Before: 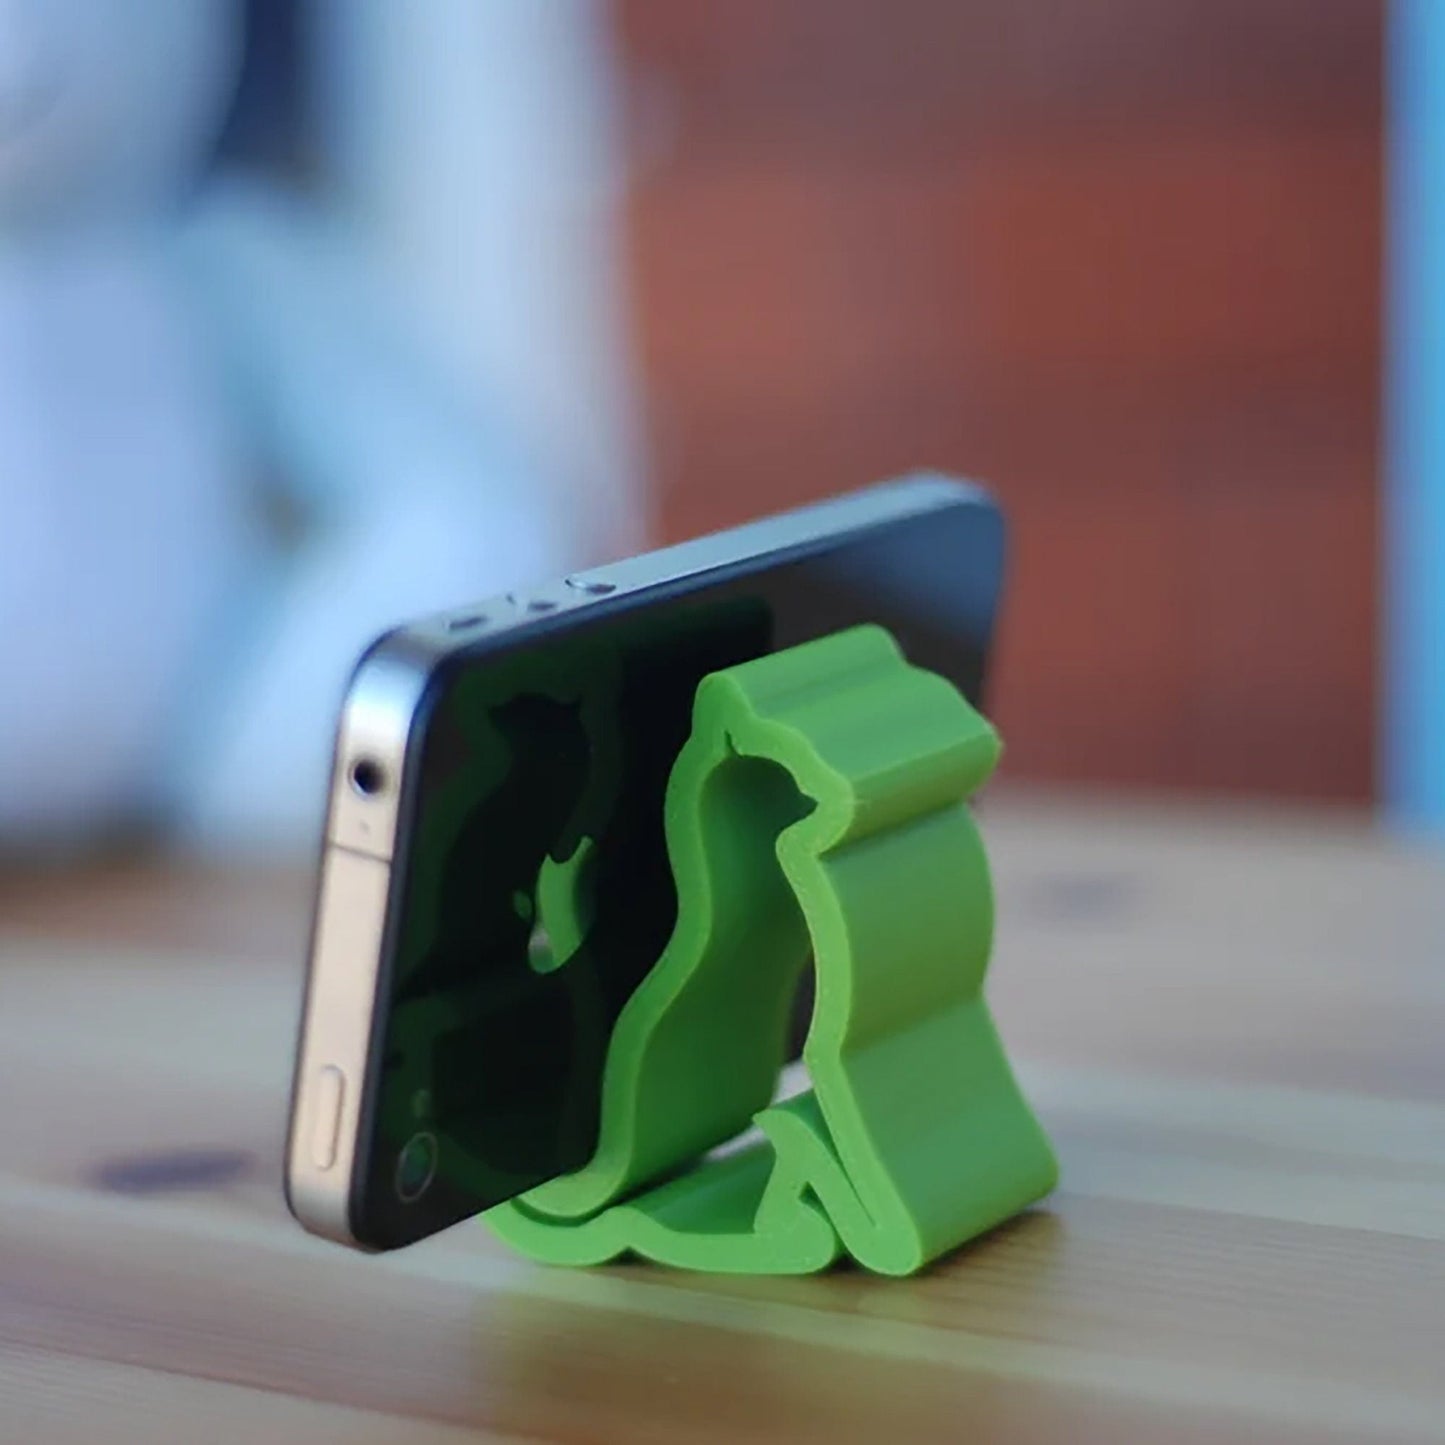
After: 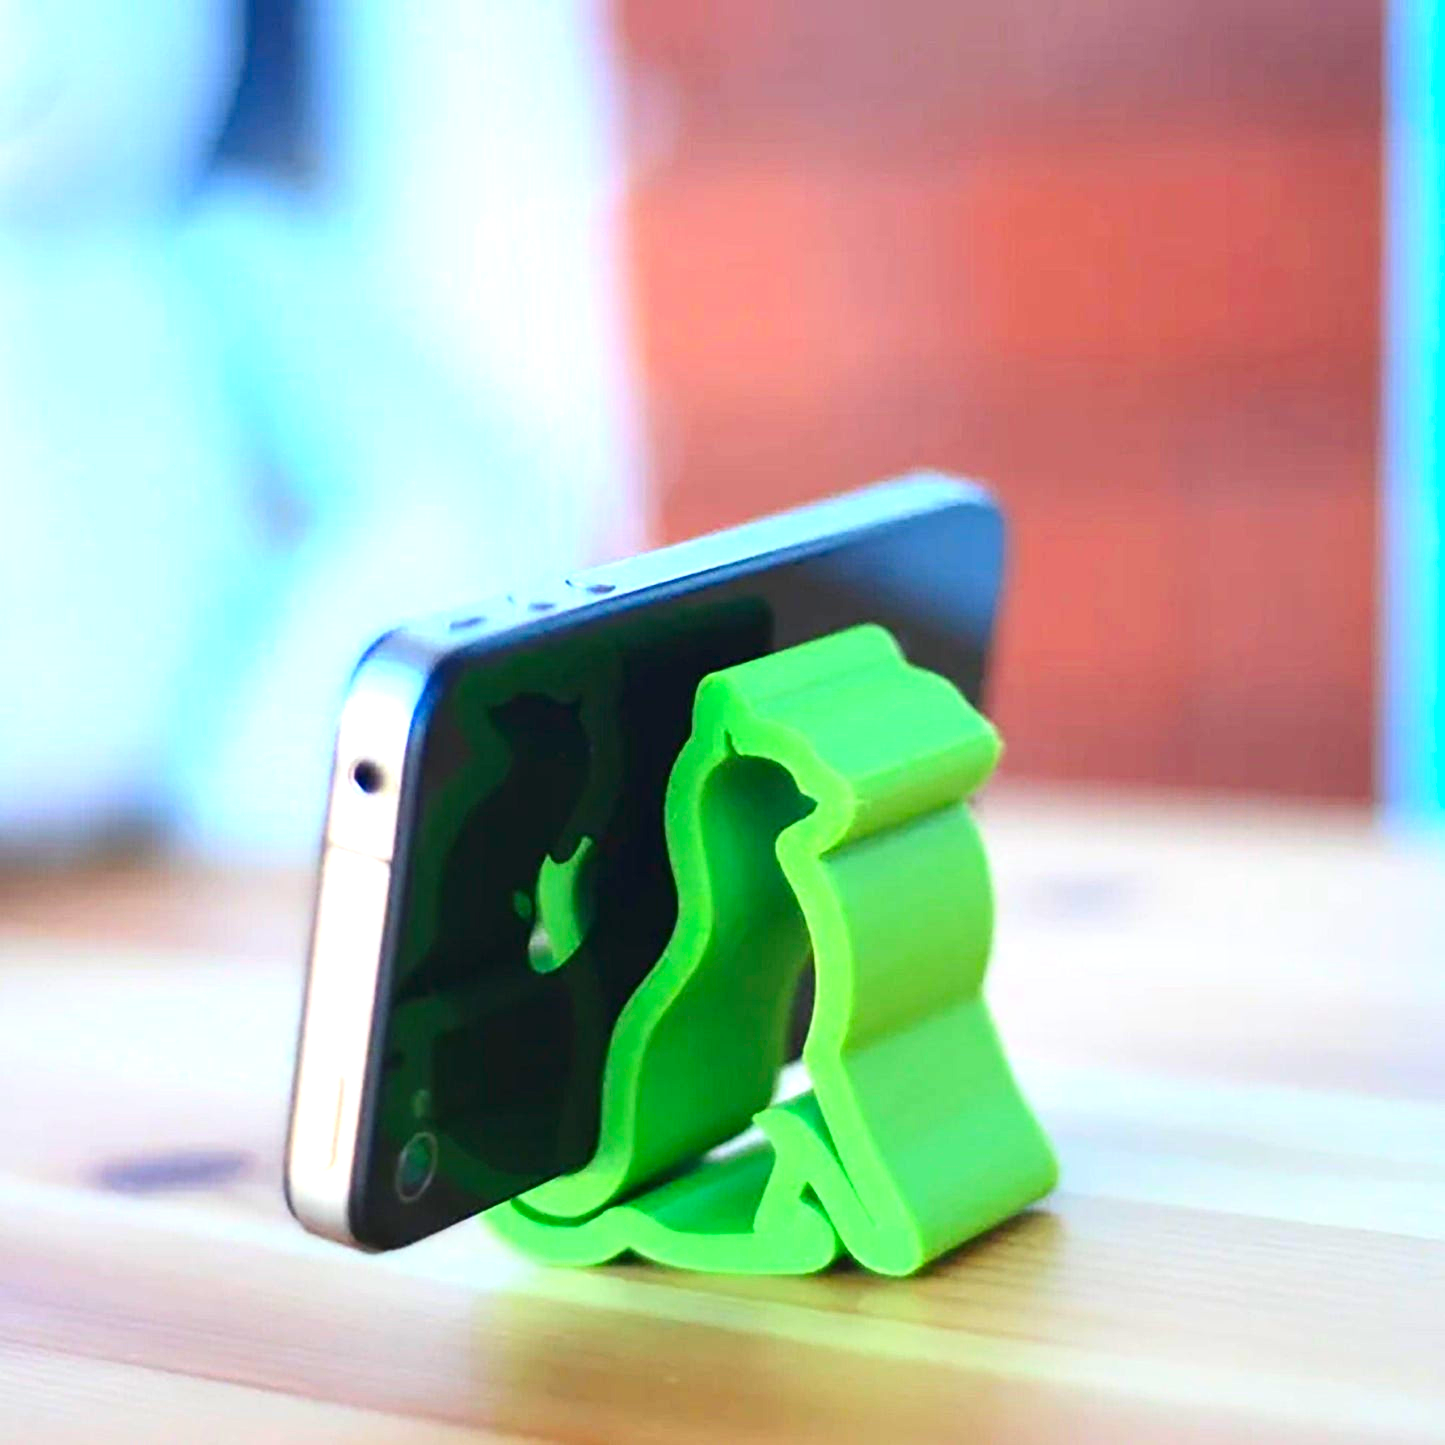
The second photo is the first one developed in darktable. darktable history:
contrast brightness saturation: contrast 0.16, saturation 0.32
exposure: black level correction 0, exposure 1.45 EV, compensate exposure bias true, compensate highlight preservation false
